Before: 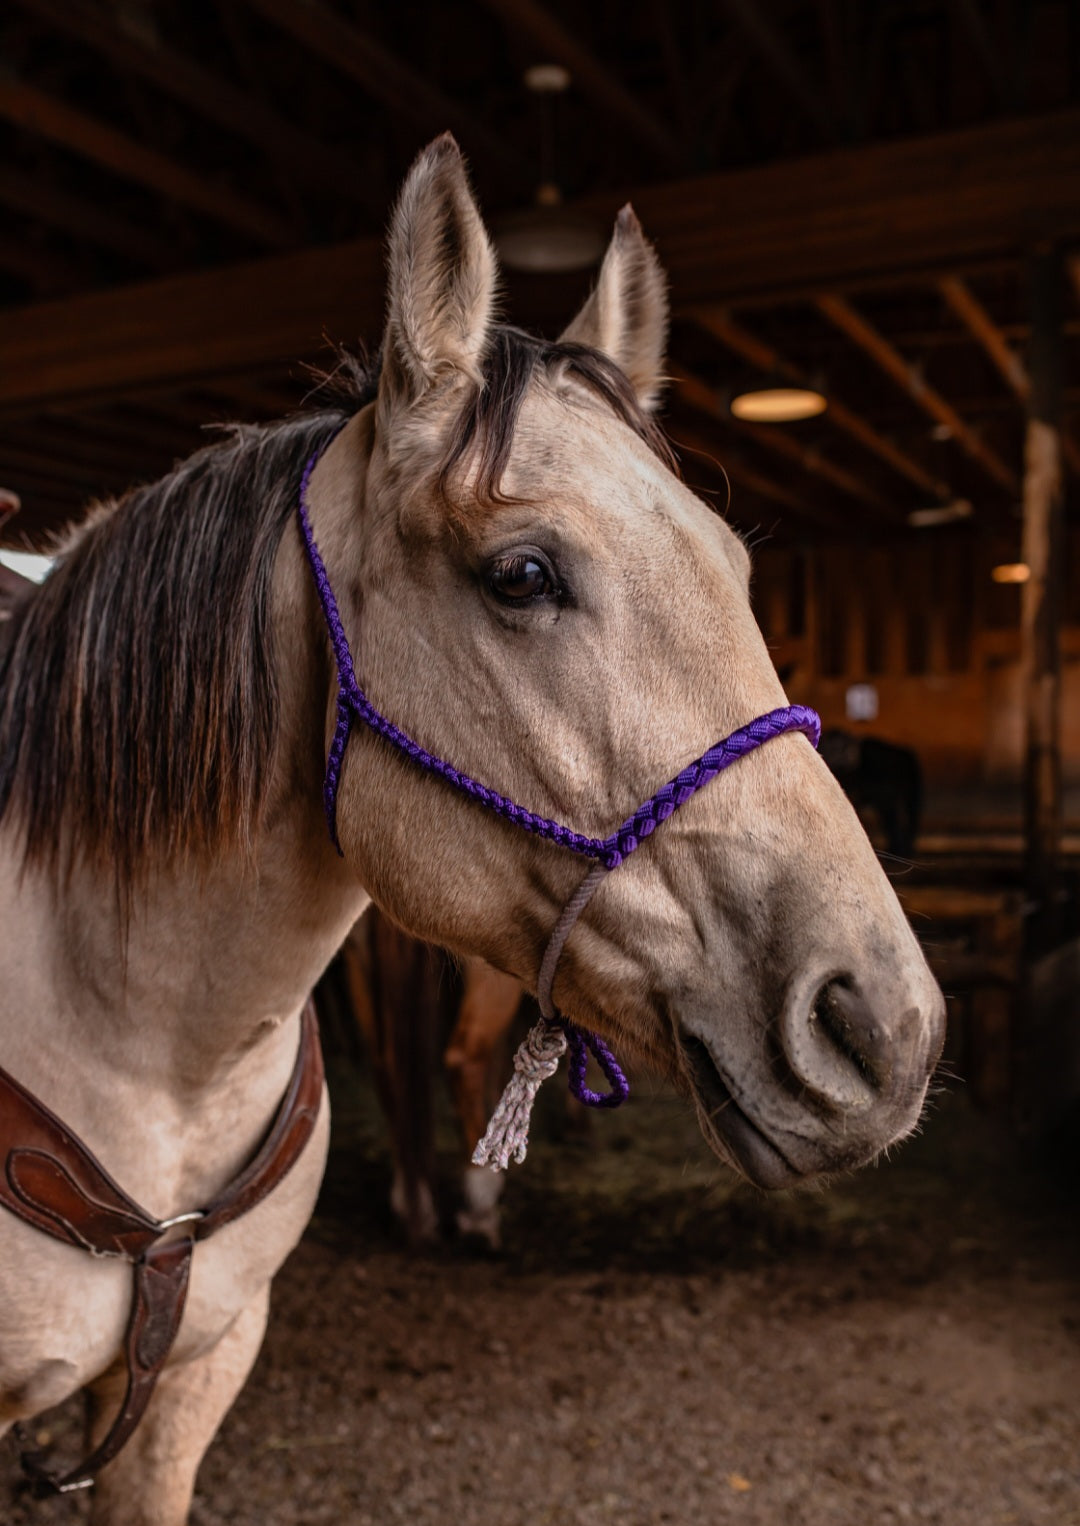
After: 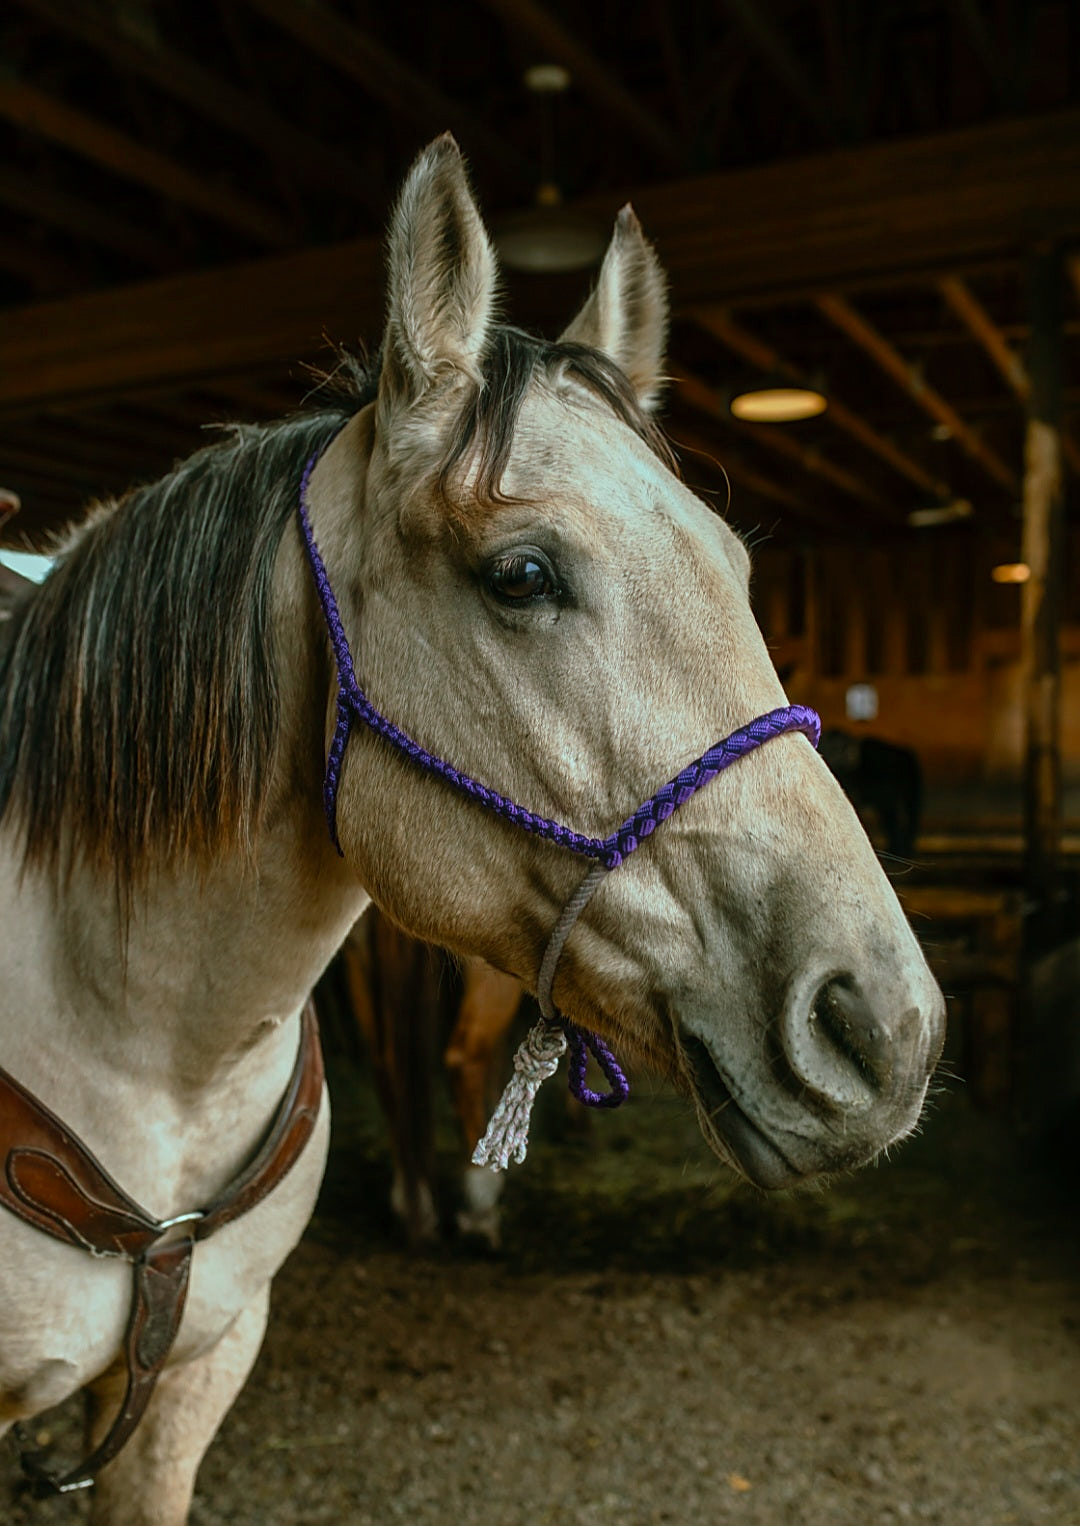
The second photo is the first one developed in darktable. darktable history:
haze removal: strength -0.1, adaptive false
sharpen: on, module defaults
color balance rgb: shadows lift › chroma 11.71%, shadows lift › hue 133.46°, highlights gain › chroma 4%, highlights gain › hue 200.2°, perceptual saturation grading › global saturation 18.05%
